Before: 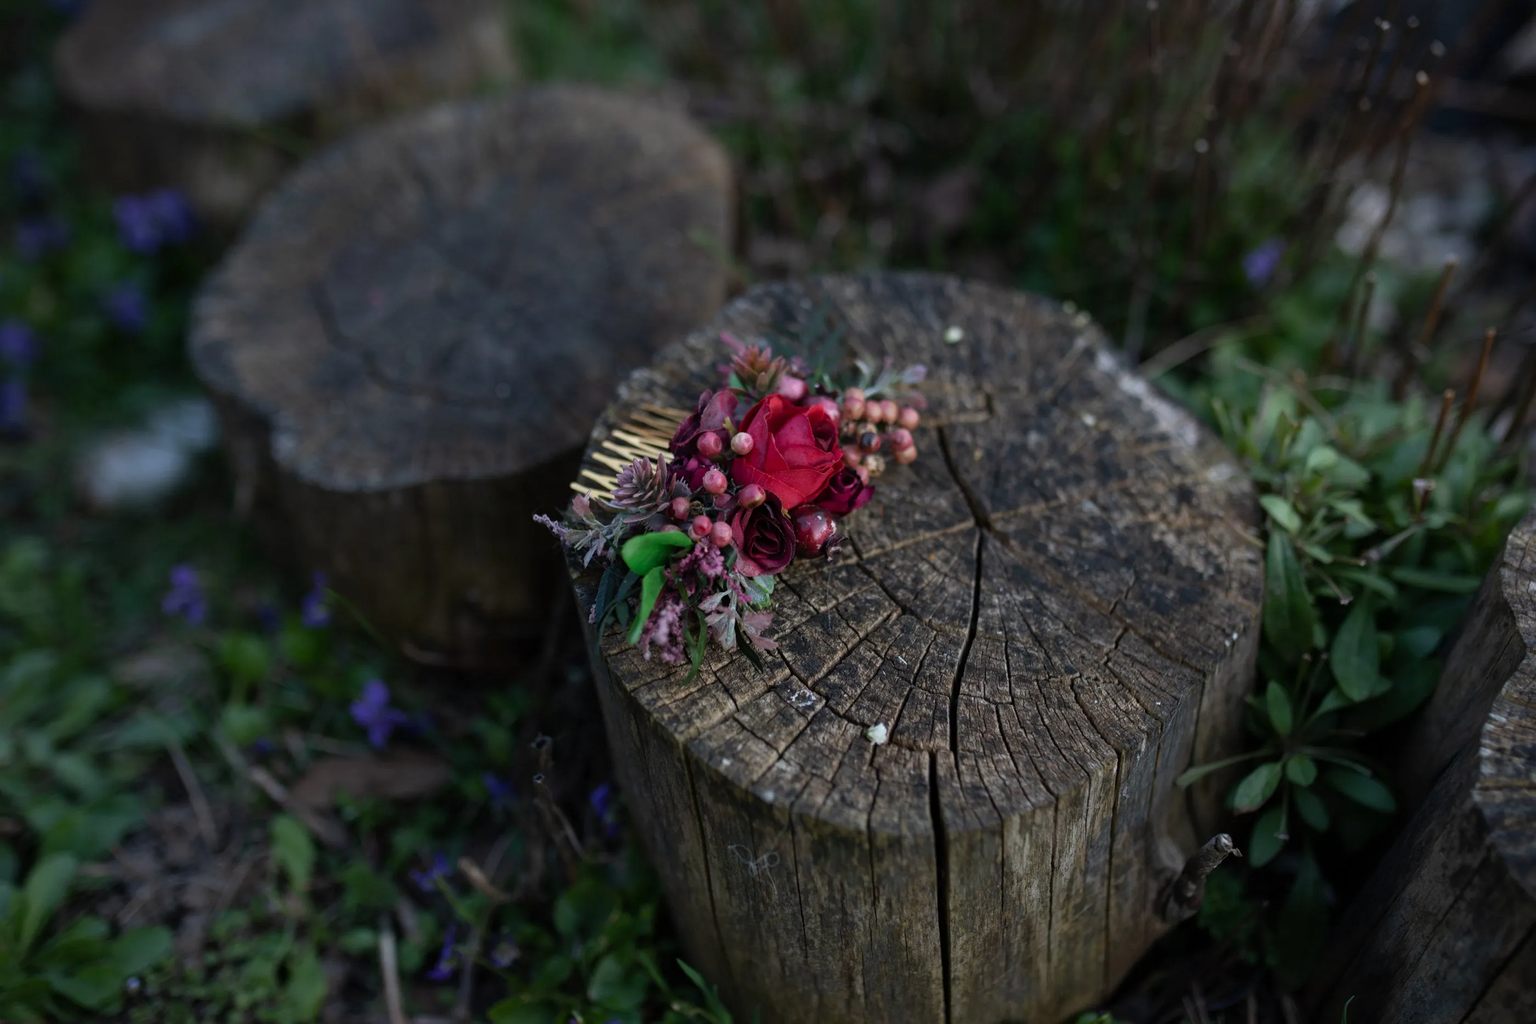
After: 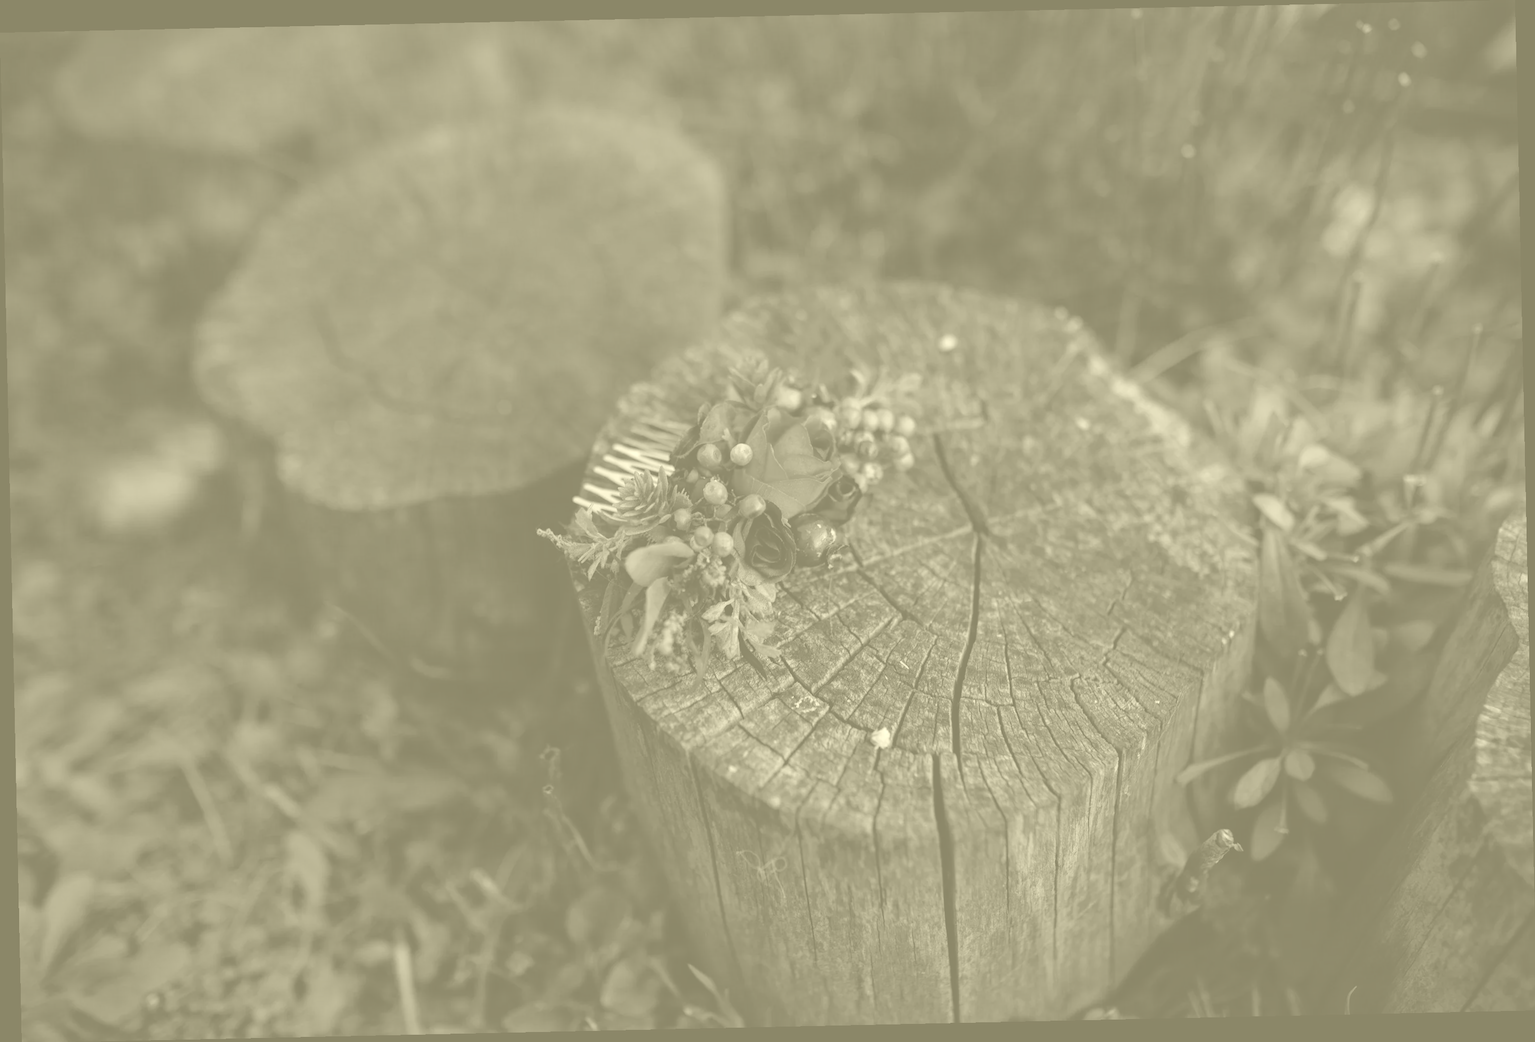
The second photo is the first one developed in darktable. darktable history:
exposure: black level correction 0.002, compensate highlight preservation false
rotate and perspective: rotation -1.24°, automatic cropping off
colorize: hue 43.2°, saturation 40%, version 1
